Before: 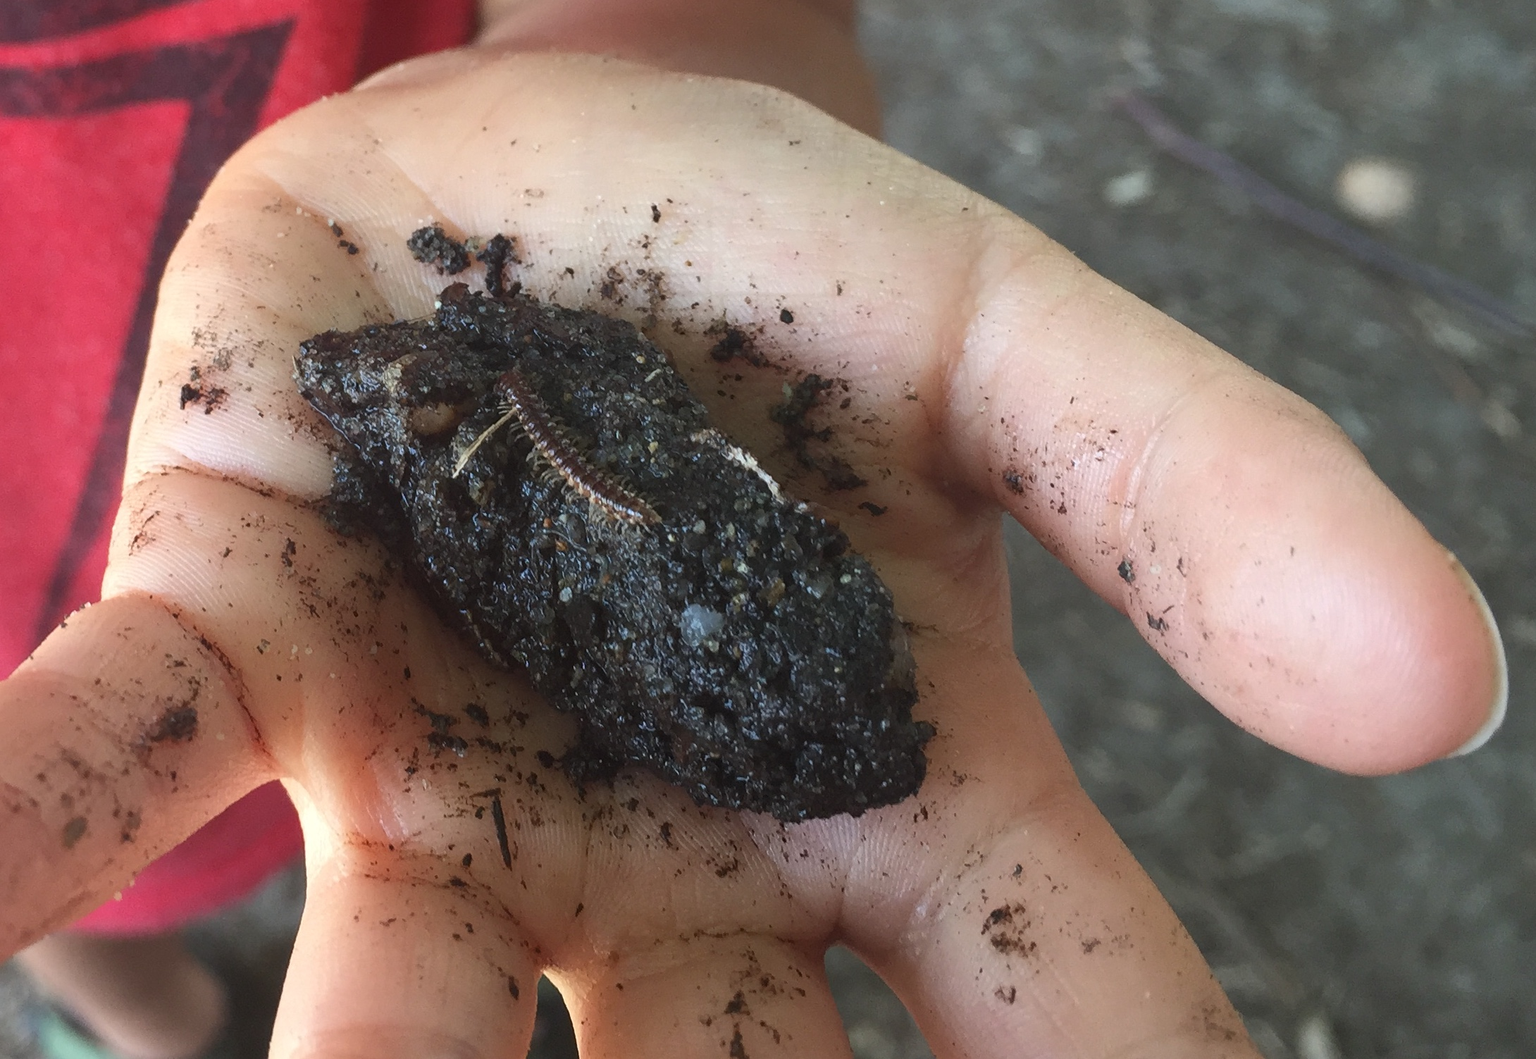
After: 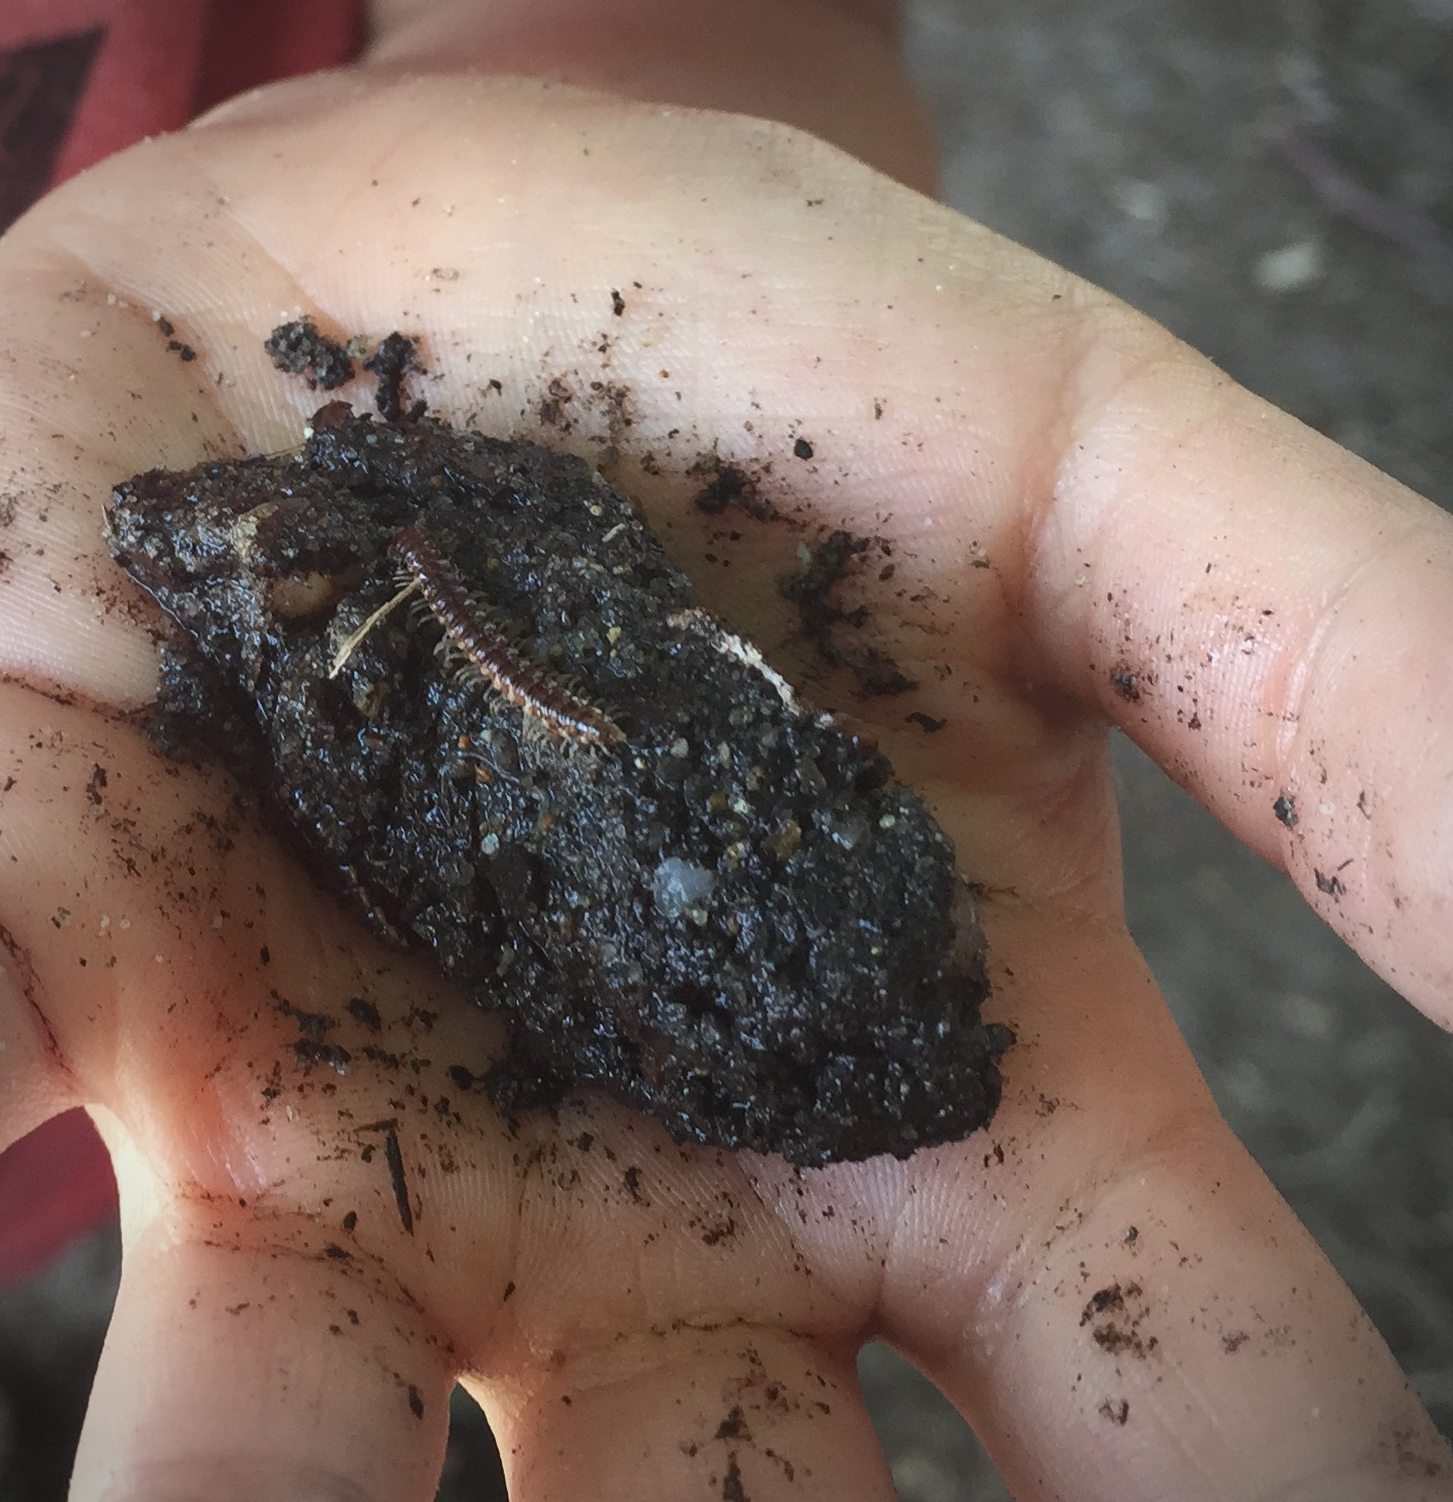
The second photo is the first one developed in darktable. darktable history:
vignetting: automatic ratio true
crop and rotate: left 14.385%, right 18.948%
